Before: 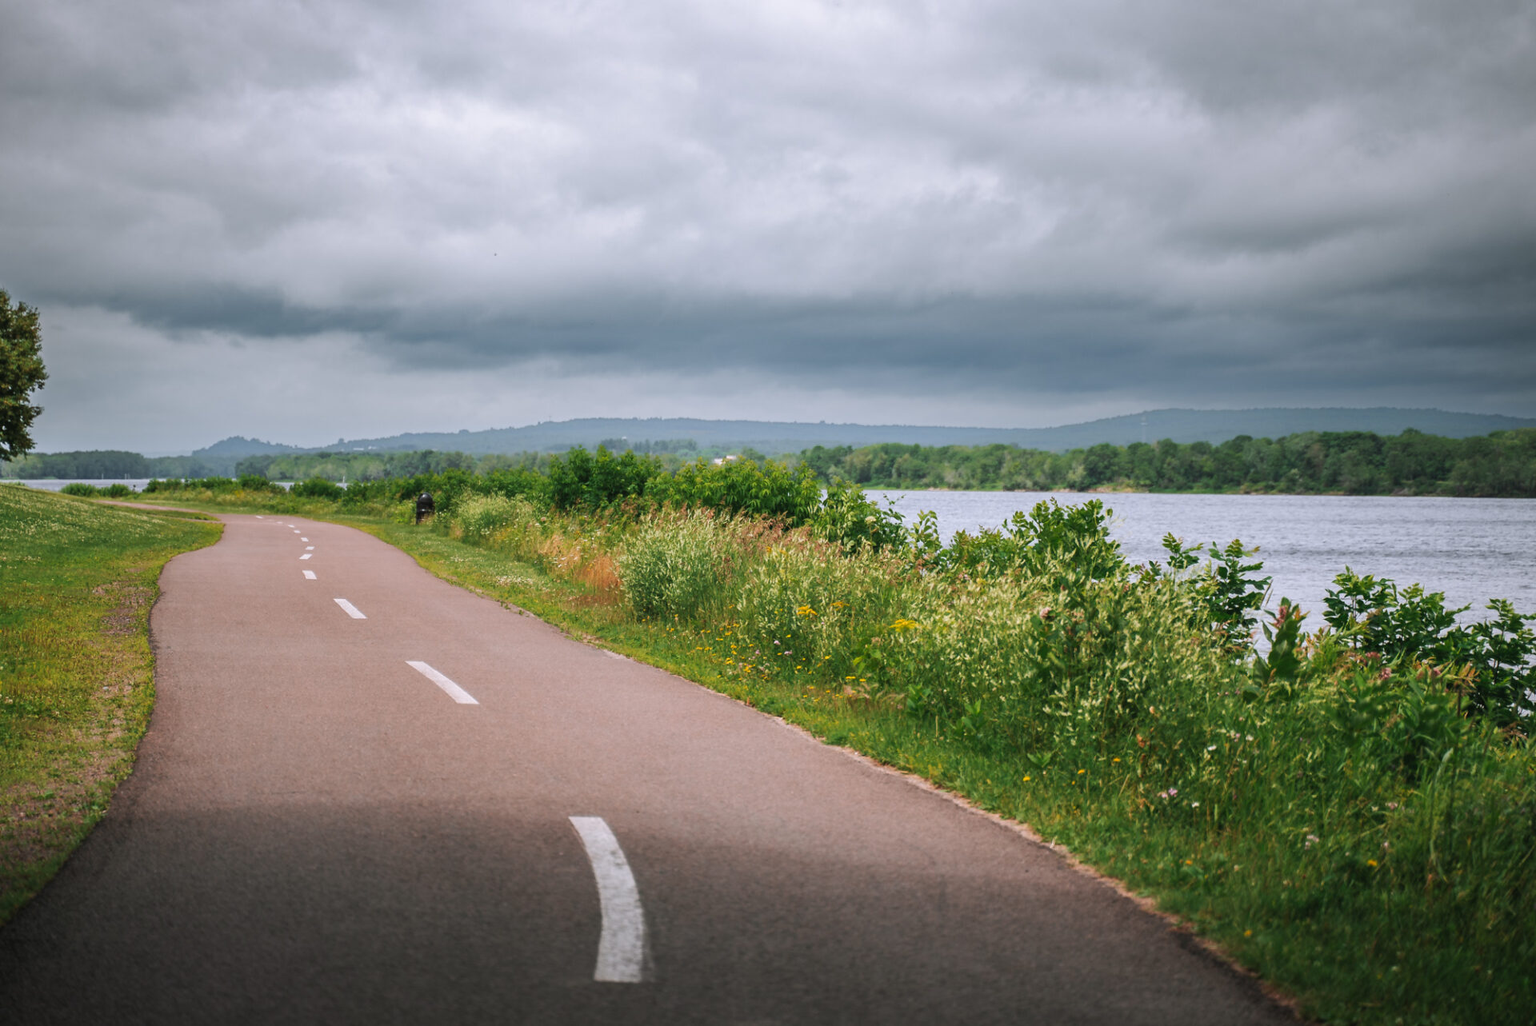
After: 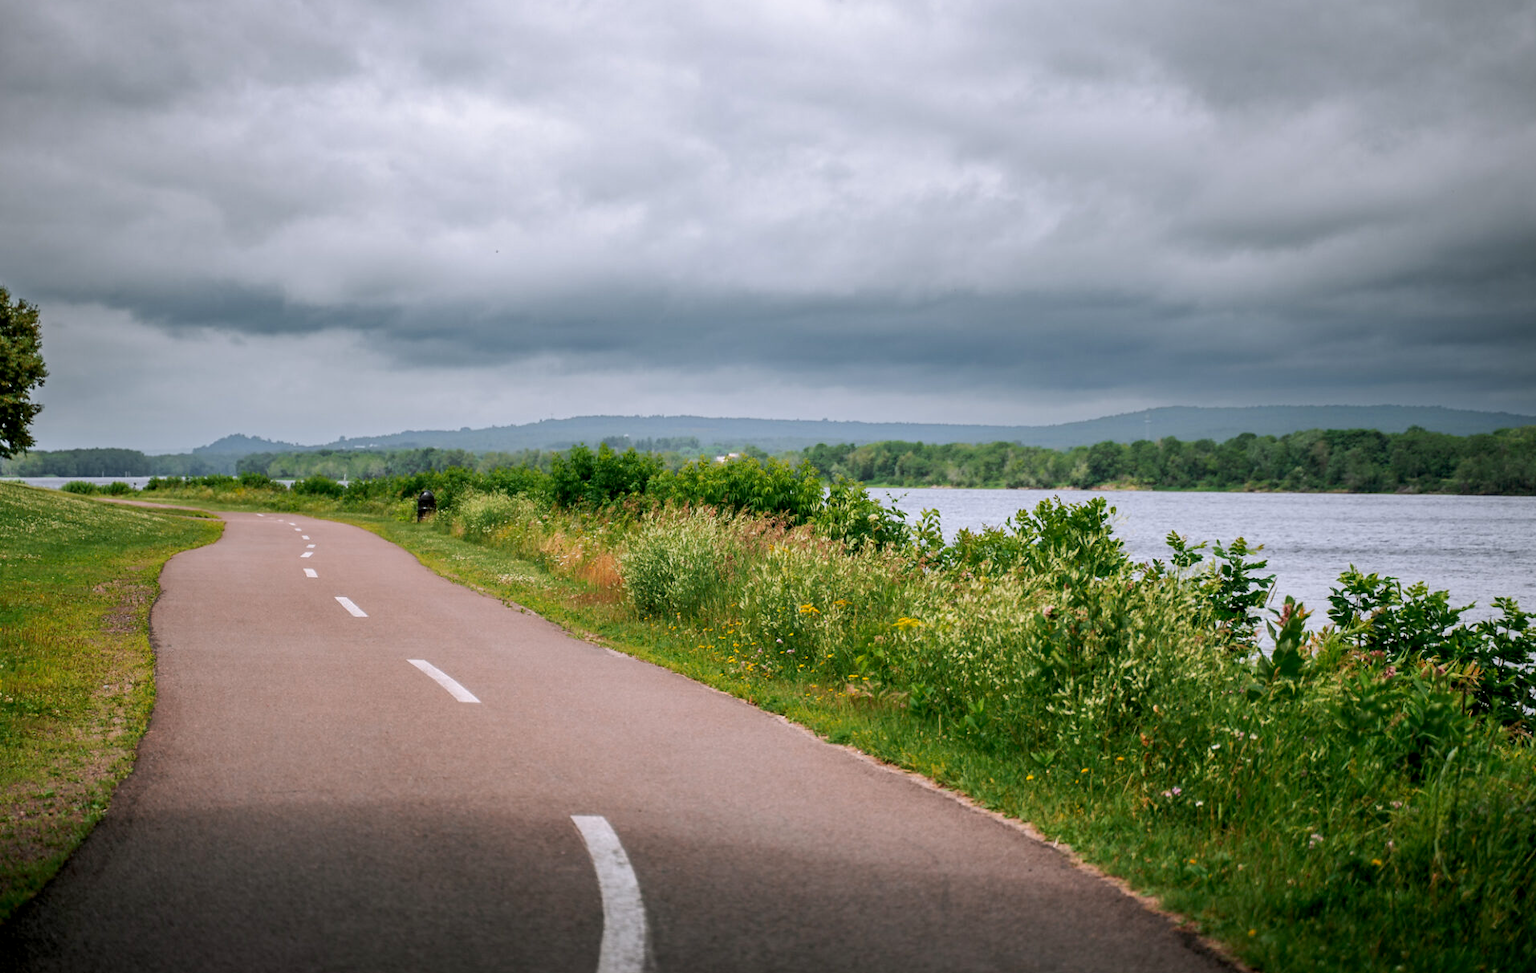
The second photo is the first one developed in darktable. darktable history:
crop: top 0.448%, right 0.263%, bottom 5.007%
contrast equalizer: y [[0.5, 0.502, 0.506, 0.511, 0.52, 0.537], [0.5 ×6], [0.505, 0.509, 0.518, 0.534, 0.553, 0.561], [0 ×6], [0 ×6]], mix 0.306
exposure: black level correction 0.01, exposure 0.016 EV, compensate highlight preservation false
